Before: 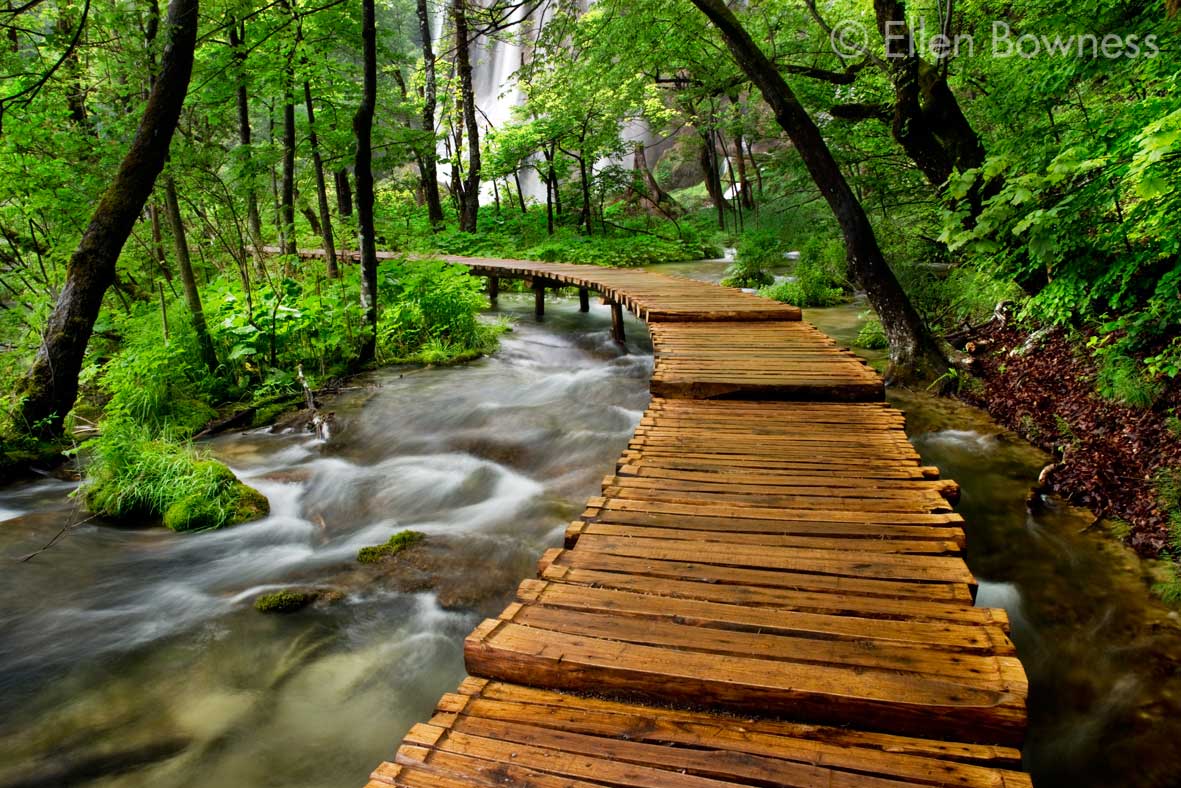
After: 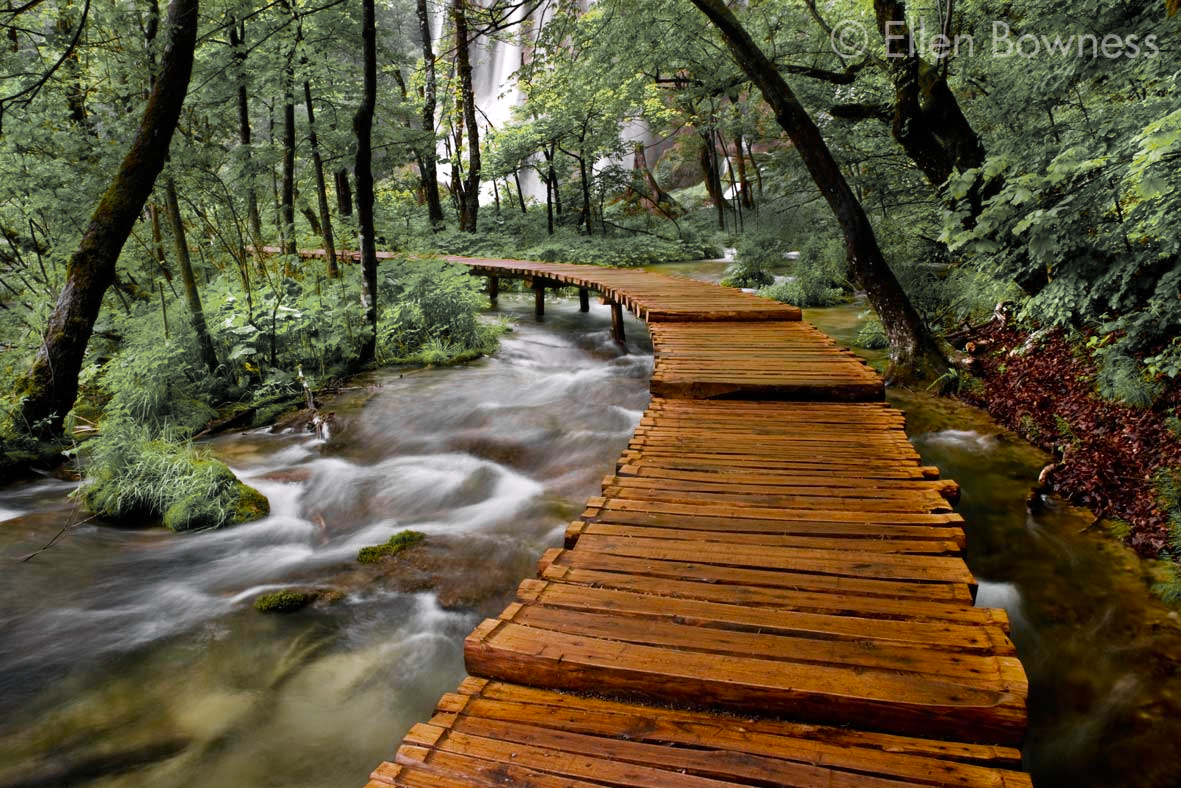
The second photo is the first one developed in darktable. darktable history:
color zones: curves: ch0 [(0.004, 0.388) (0.125, 0.392) (0.25, 0.404) (0.375, 0.5) (0.5, 0.5) (0.625, 0.5) (0.75, 0.5) (0.875, 0.5)]; ch1 [(0, 0.5) (0.125, 0.5) (0.25, 0.5) (0.375, 0.124) (0.524, 0.124) (0.645, 0.128) (0.789, 0.132) (0.914, 0.096) (0.998, 0.068)]
white balance: red 1.05, blue 1.072
